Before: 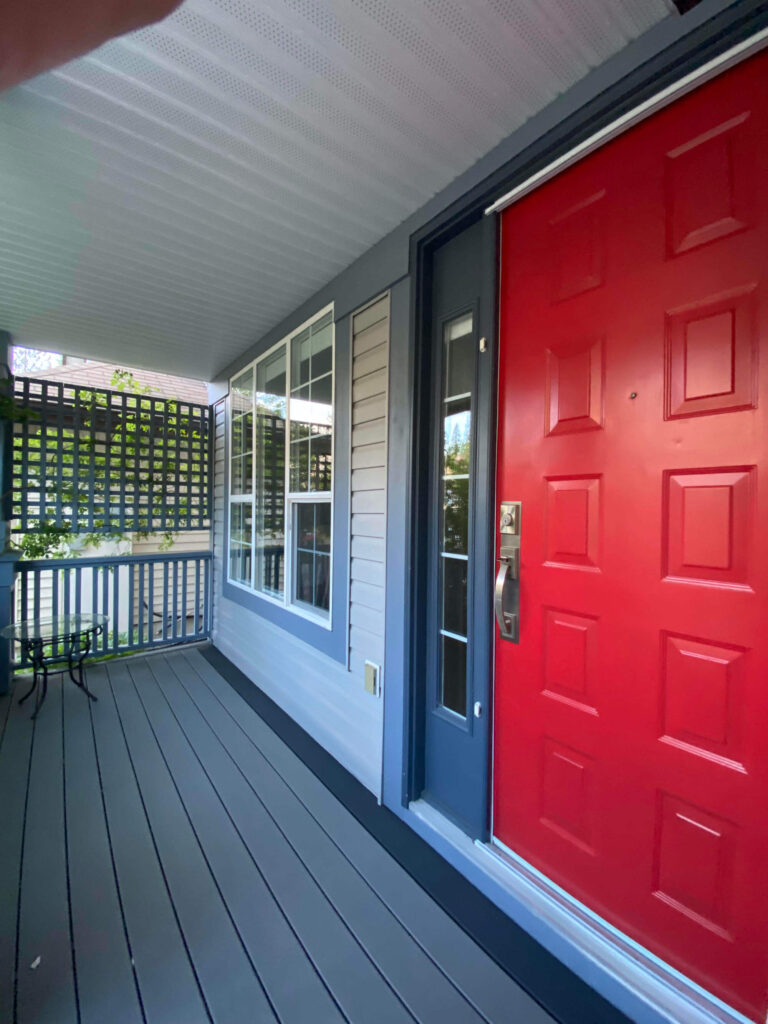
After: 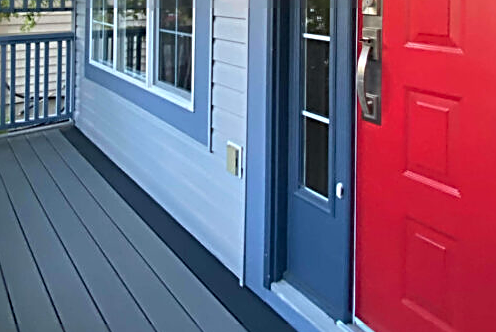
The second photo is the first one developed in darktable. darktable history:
sharpen: radius 3.02, amount 0.764
crop: left 18.064%, top 50.713%, right 17.269%, bottom 16.83%
